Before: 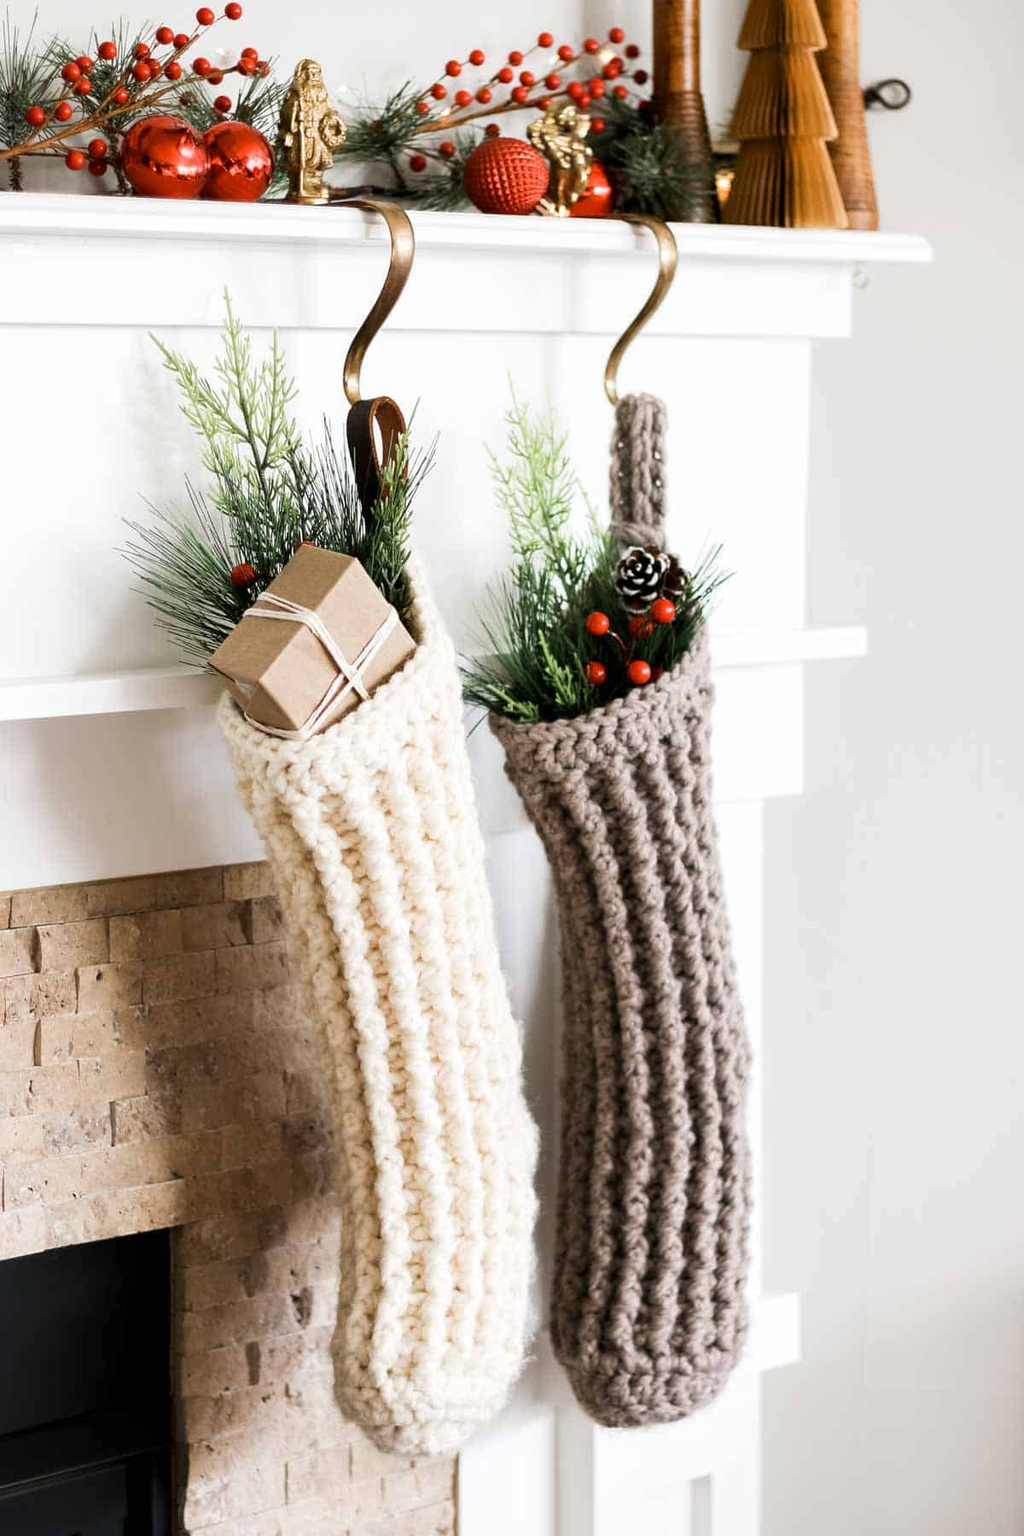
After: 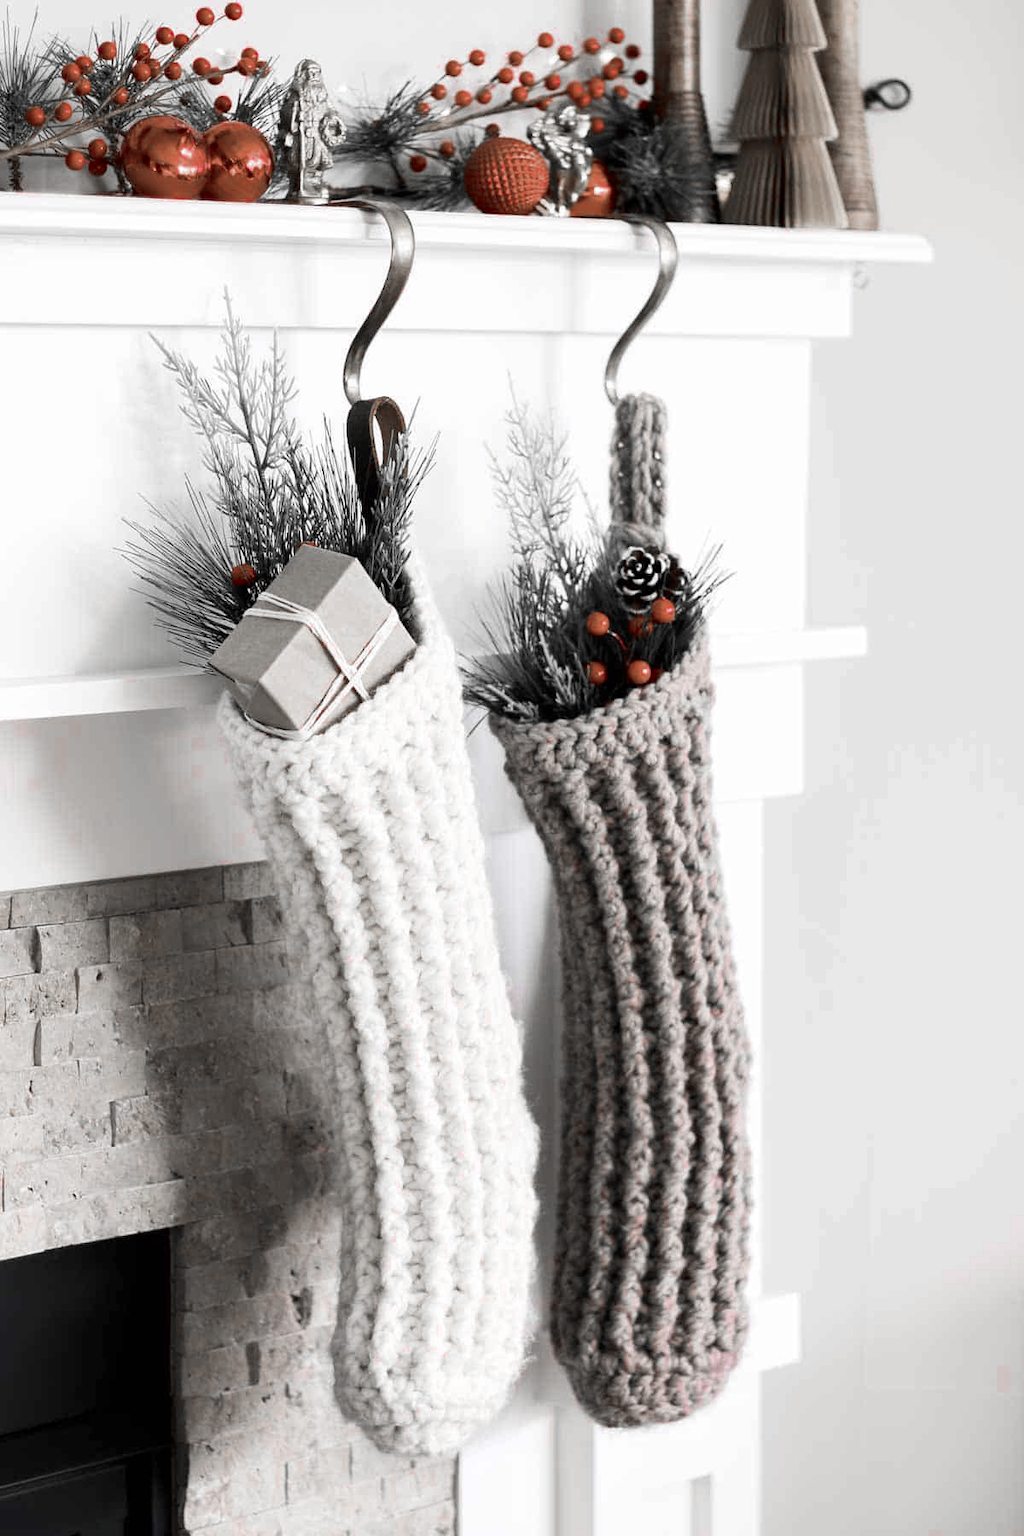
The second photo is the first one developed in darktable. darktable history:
color zones: curves: ch0 [(0, 0.278) (0.143, 0.5) (0.286, 0.5) (0.429, 0.5) (0.571, 0.5) (0.714, 0.5) (0.857, 0.5) (1, 0.5)]; ch1 [(0, 1) (0.143, 0.165) (0.286, 0) (0.429, 0) (0.571, 0) (0.714, 0) (0.857, 0.5) (1, 0.5)]; ch2 [(0, 0.508) (0.143, 0.5) (0.286, 0.5) (0.429, 0.5) (0.571, 0.5) (0.714, 0.5) (0.857, 0.5) (1, 0.5)]
